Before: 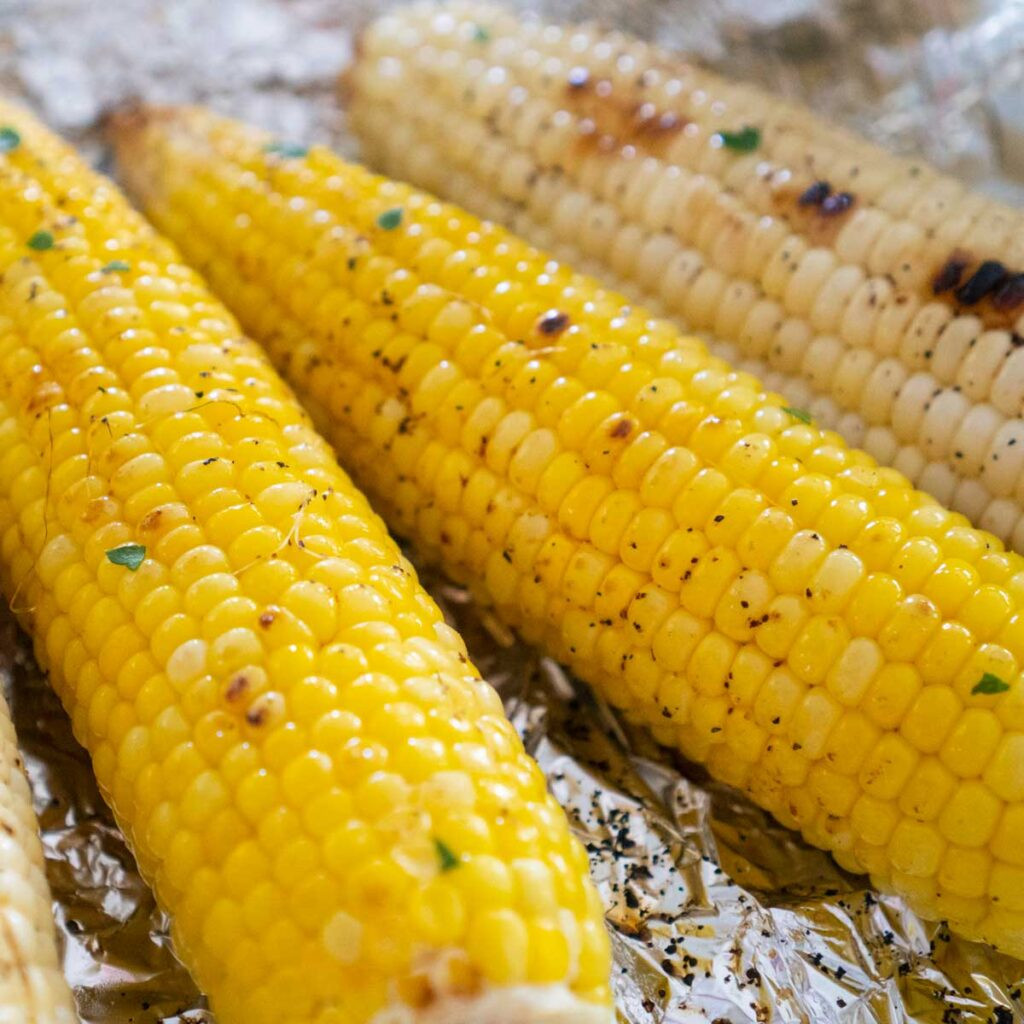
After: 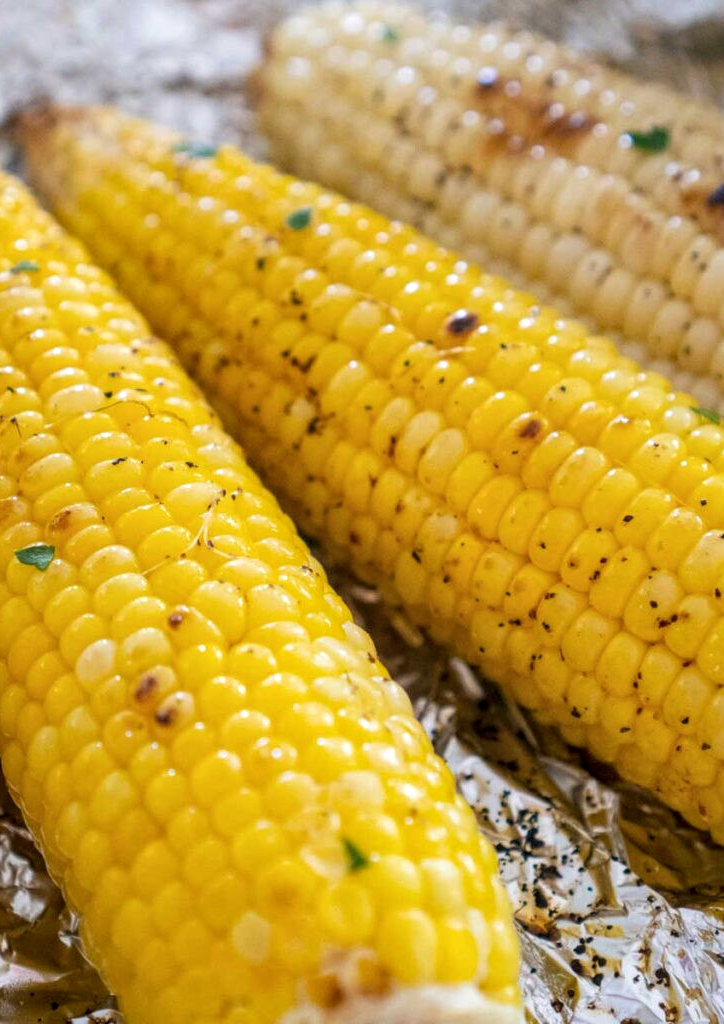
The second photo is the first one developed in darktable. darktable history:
crop and rotate: left 8.926%, right 20.3%
color zones: curves: ch1 [(0.077, 0.436) (0.25, 0.5) (0.75, 0.5)]
local contrast: on, module defaults
